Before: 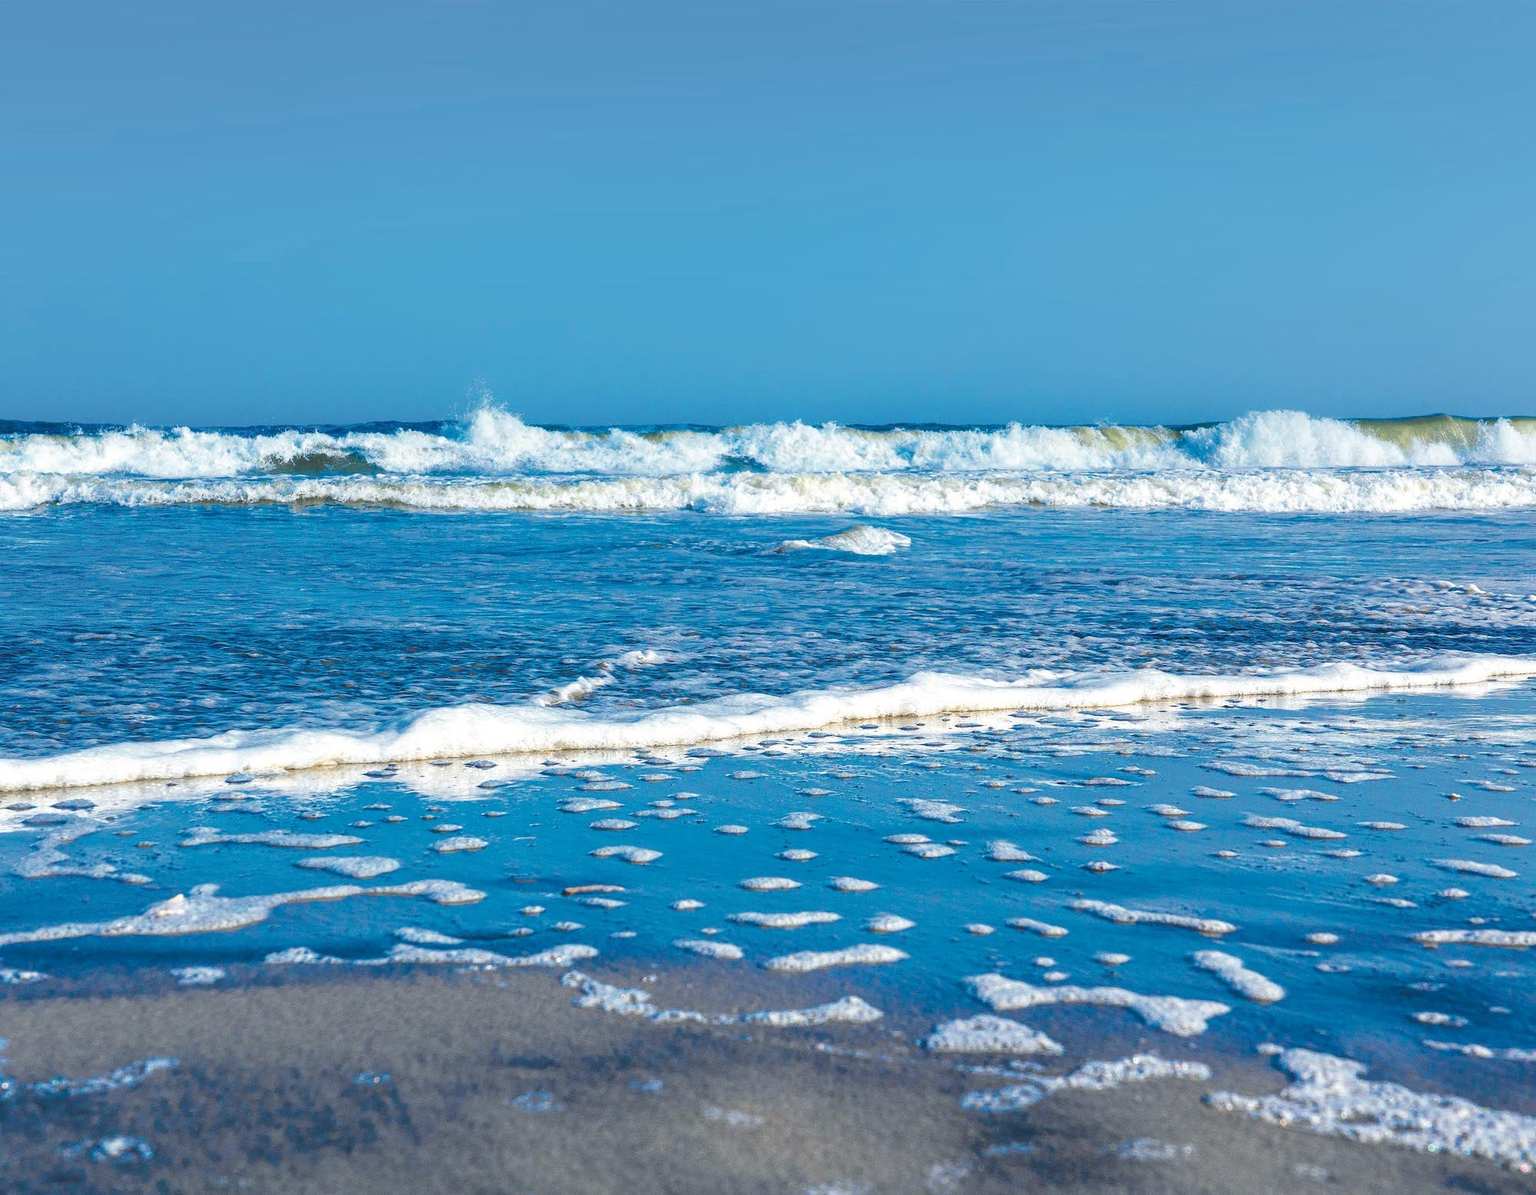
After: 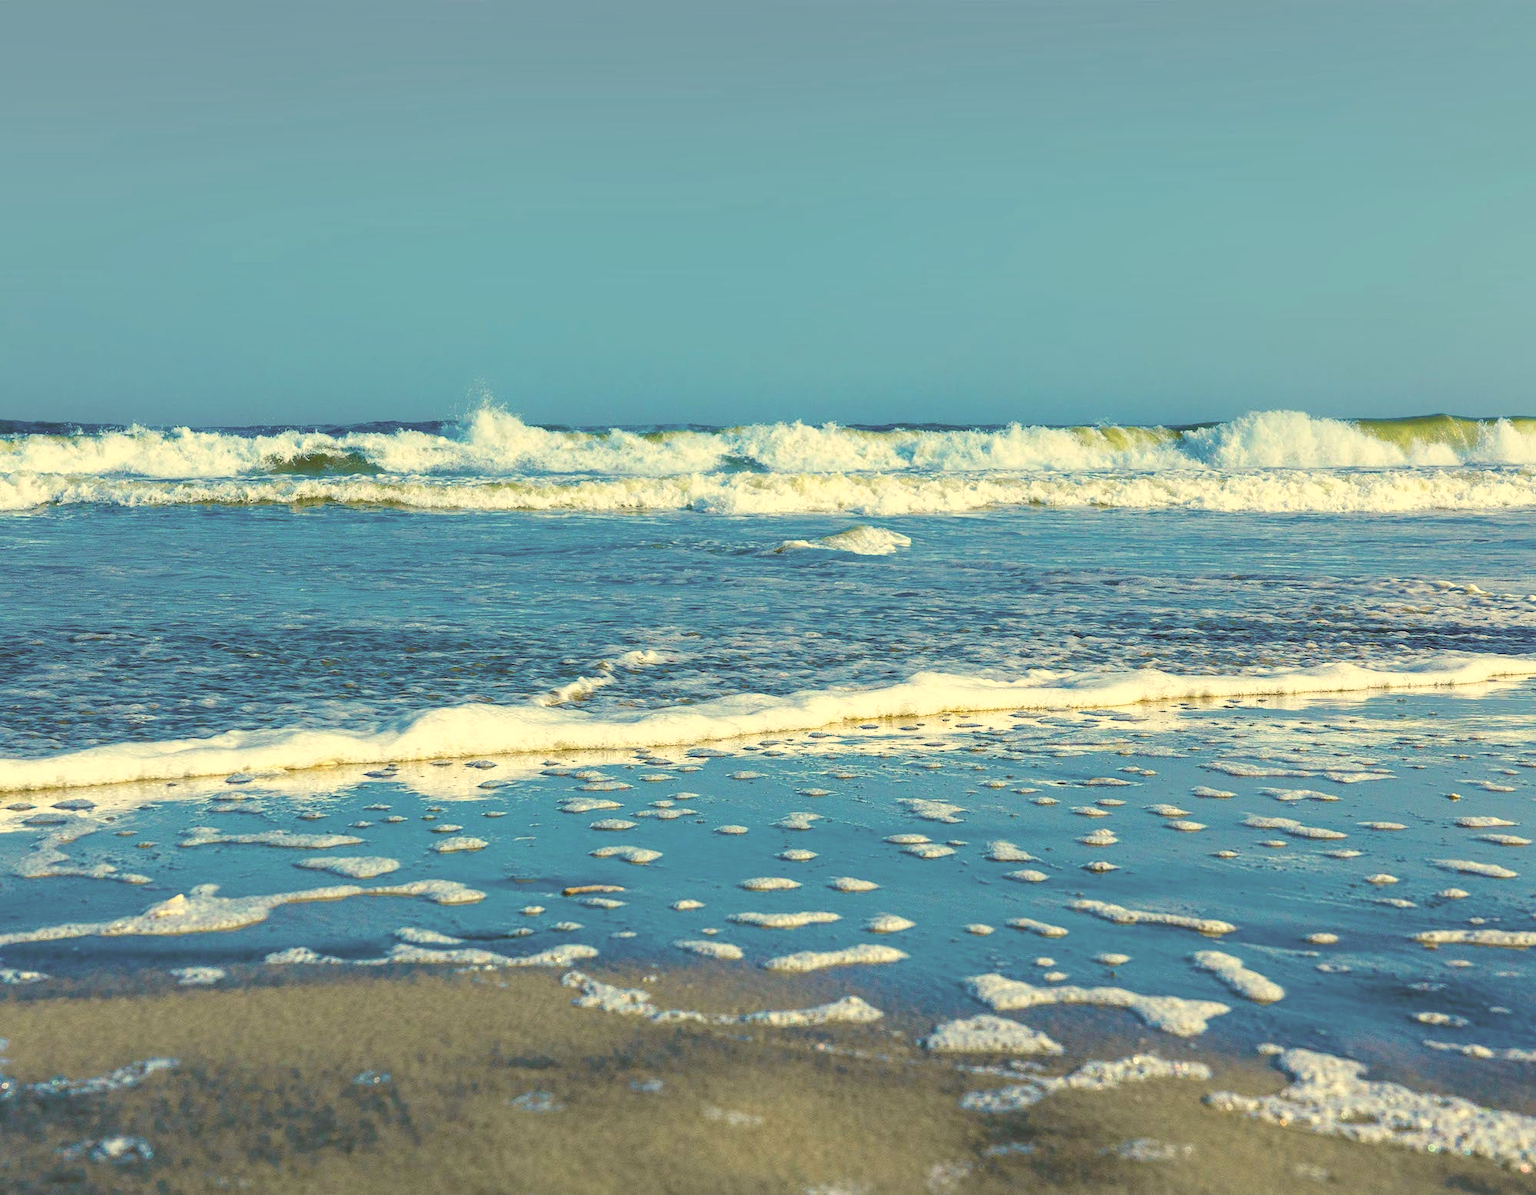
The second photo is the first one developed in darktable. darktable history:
color correction: highlights a* 0.162, highlights b* 29.53, shadows a* -0.162, shadows b* 21.09
contrast brightness saturation: contrast 0.03, brightness 0.06, saturation 0.13
tone equalizer: on, module defaults
